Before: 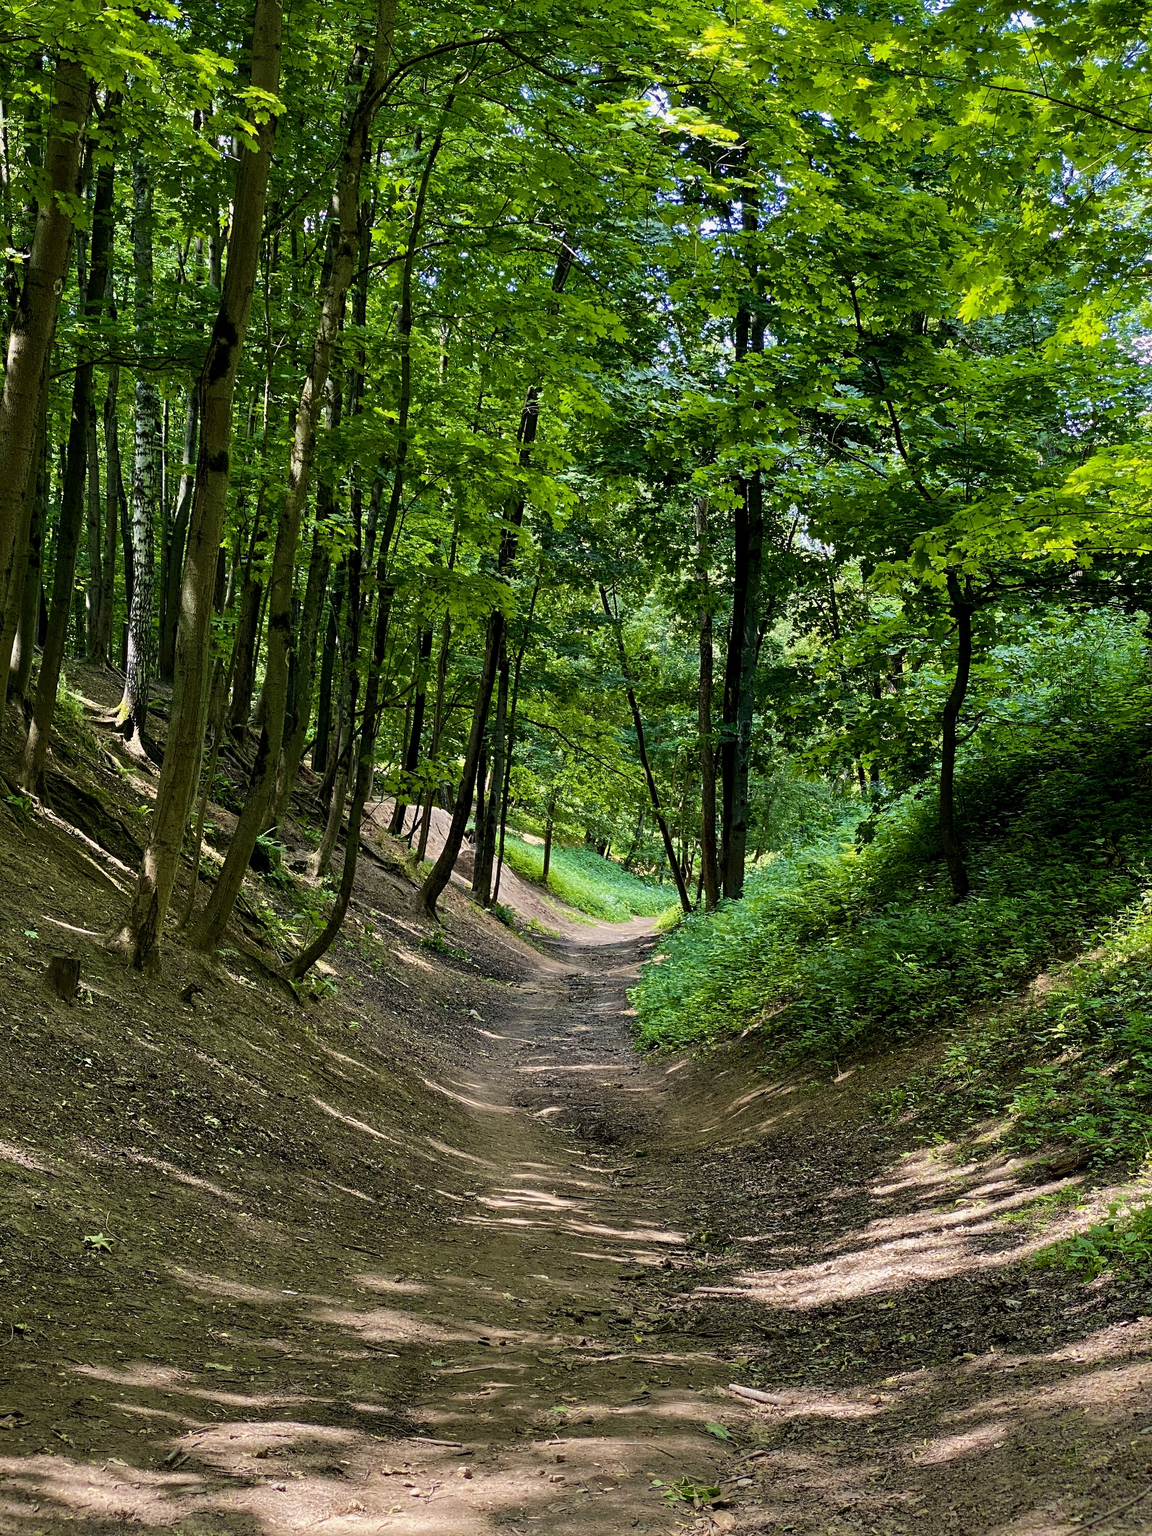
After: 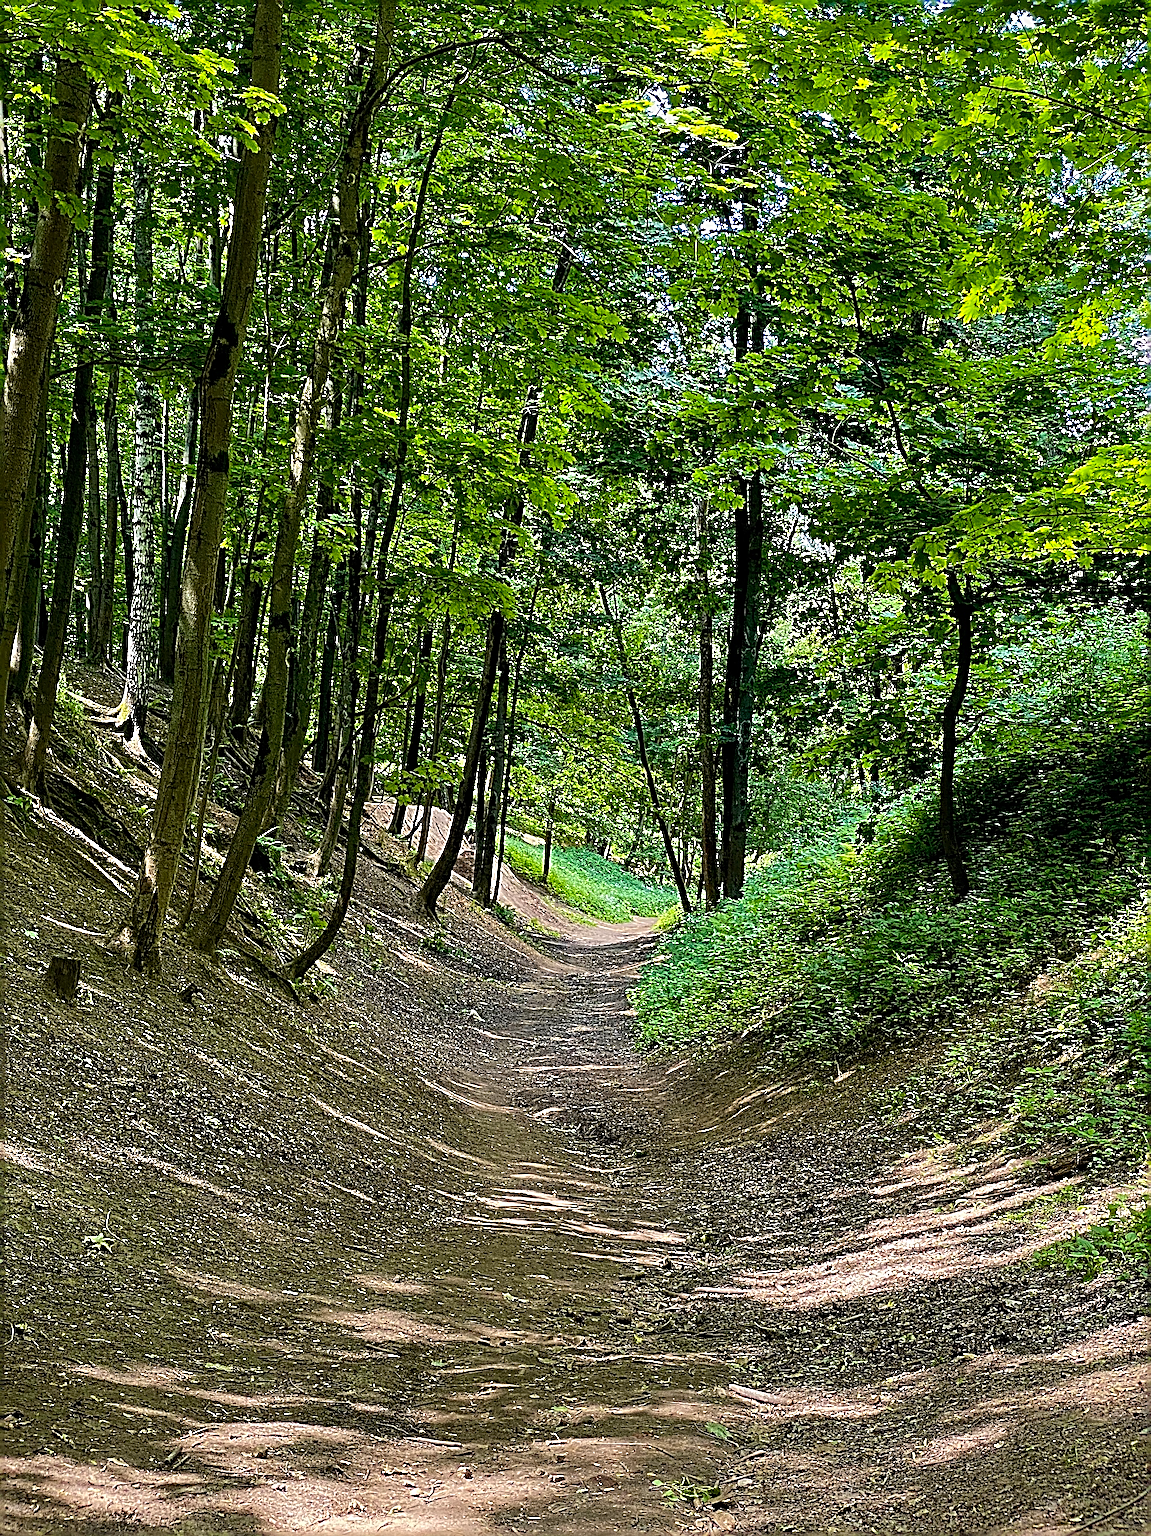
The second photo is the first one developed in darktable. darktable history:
sharpen: radius 3.146, amount 1.74
